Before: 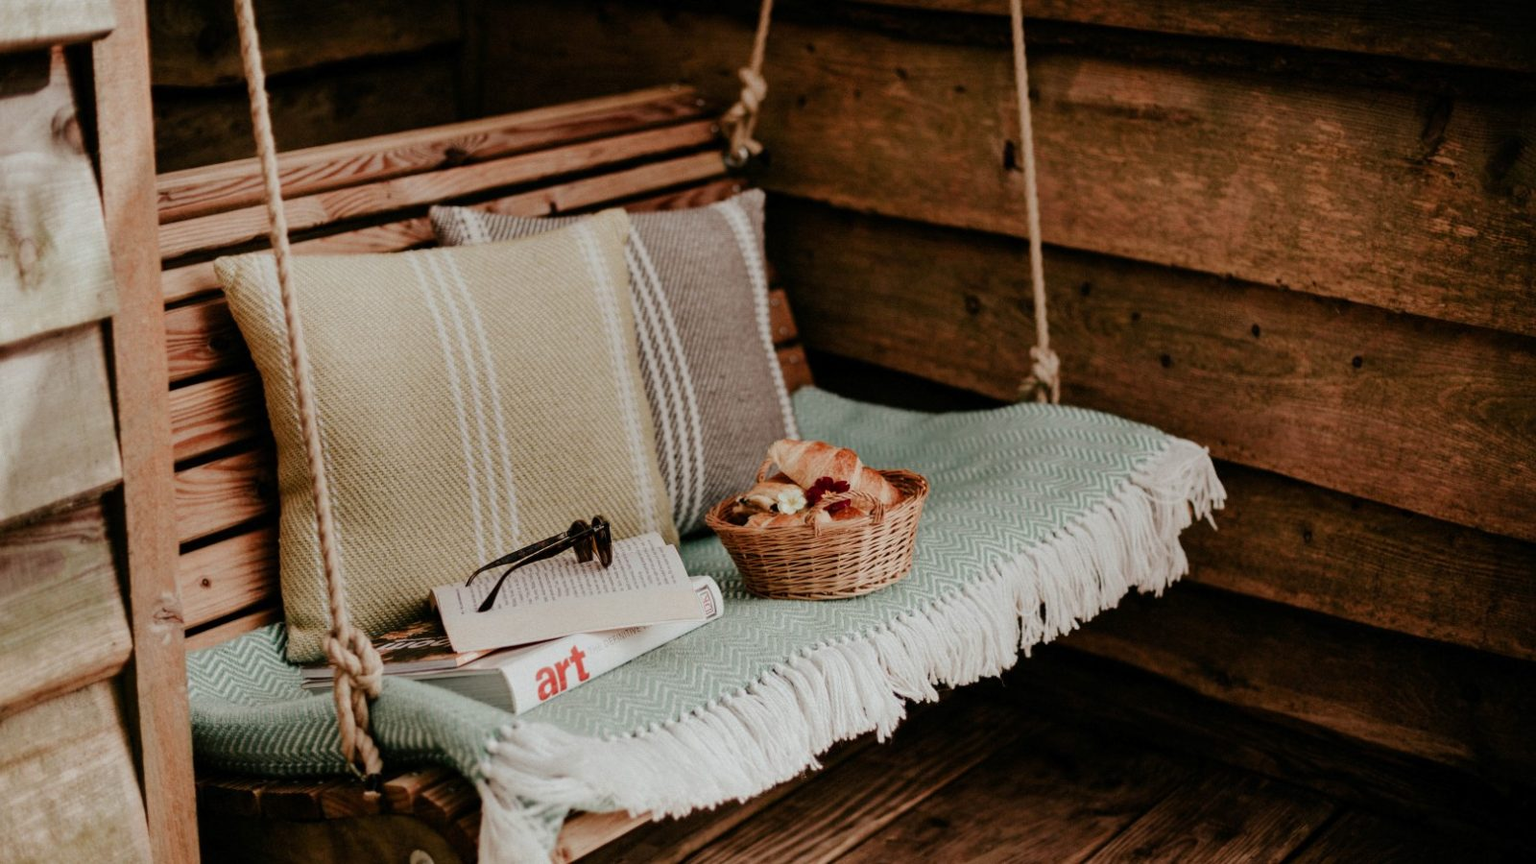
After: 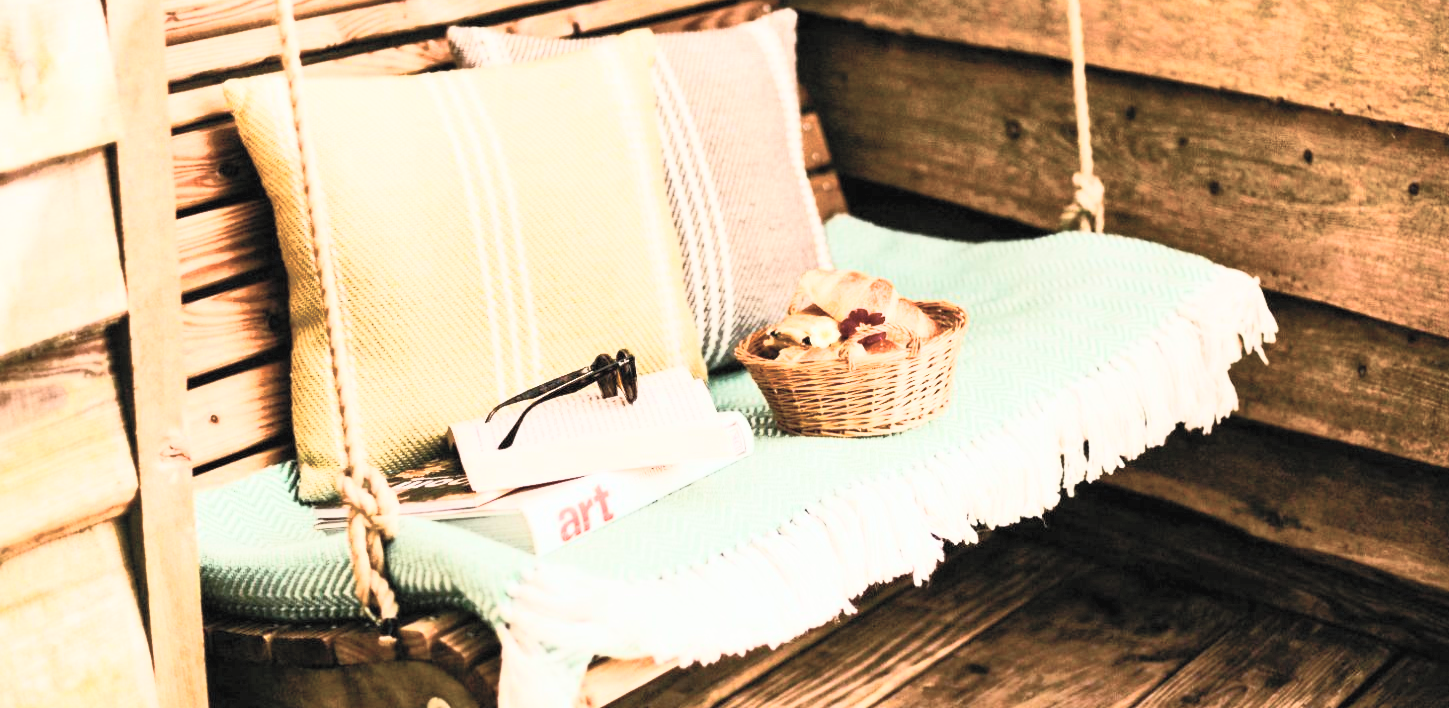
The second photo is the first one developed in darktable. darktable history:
exposure: black level correction 0, exposure 1.9 EV, compensate highlight preservation false
color balance rgb: perceptual saturation grading › global saturation 30%, global vibrance 20%
crop: top 20.916%, right 9.437%, bottom 0.316%
shadows and highlights: on, module defaults
filmic rgb: black relative exposure -7.65 EV, white relative exposure 4.56 EV, hardness 3.61
contrast brightness saturation: contrast 0.57, brightness 0.57, saturation -0.34
